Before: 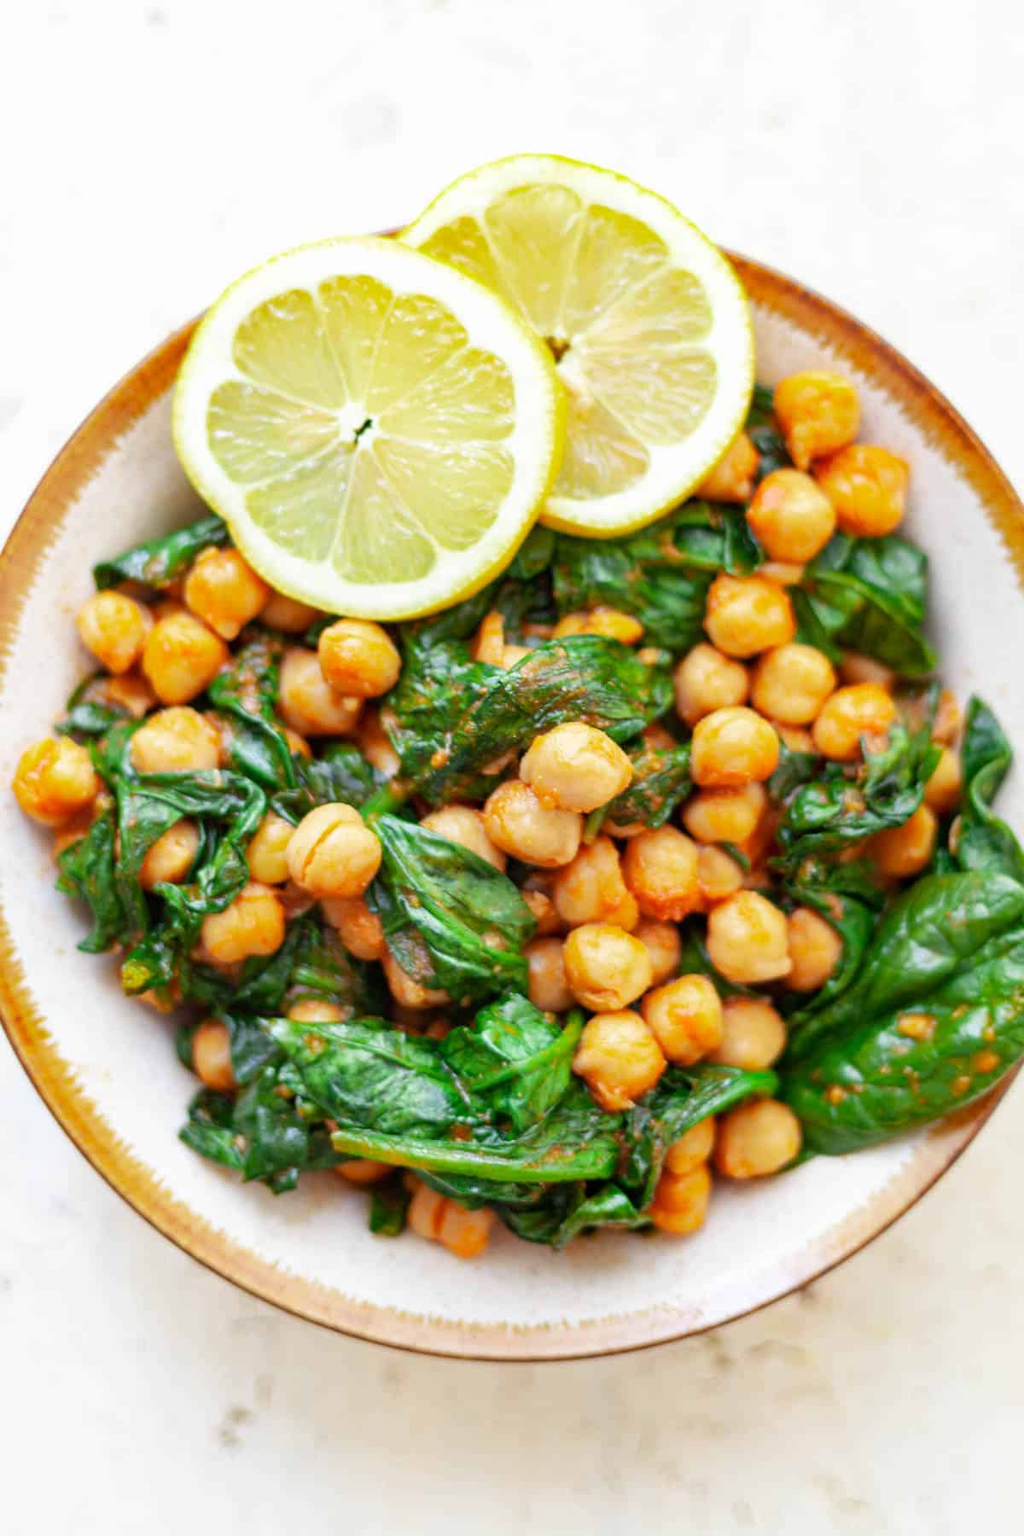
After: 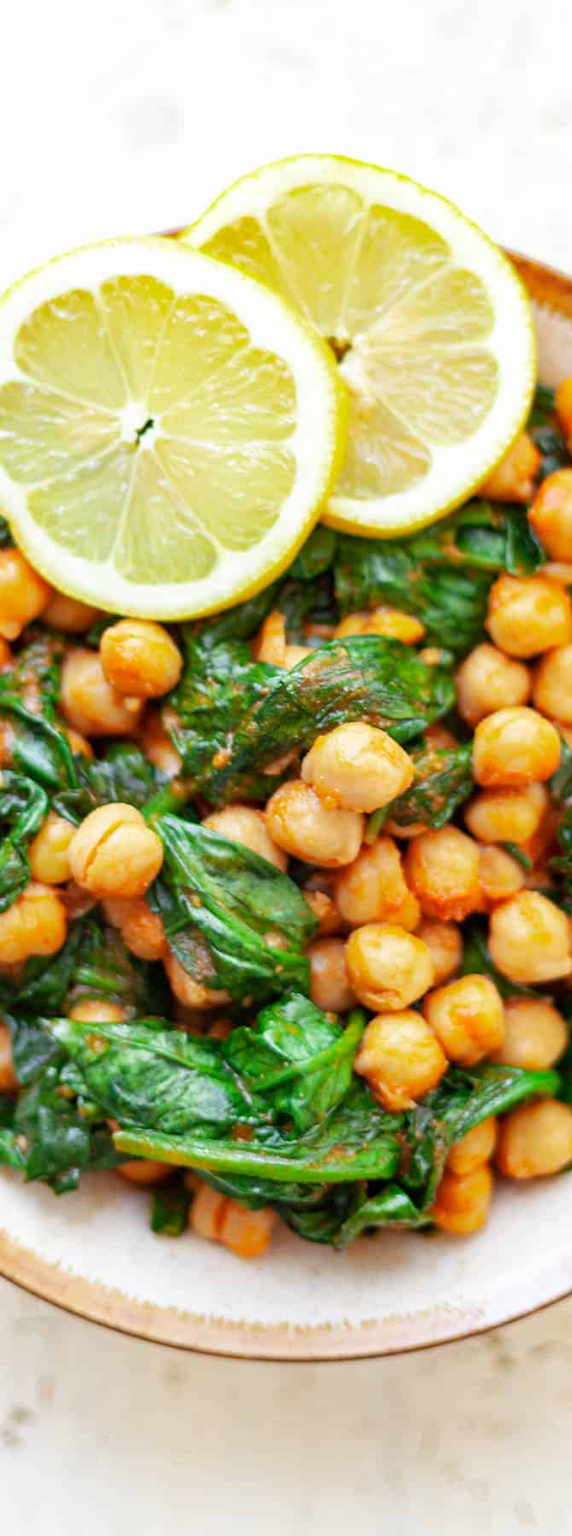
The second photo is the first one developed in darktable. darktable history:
crop: left 21.413%, right 22.635%
